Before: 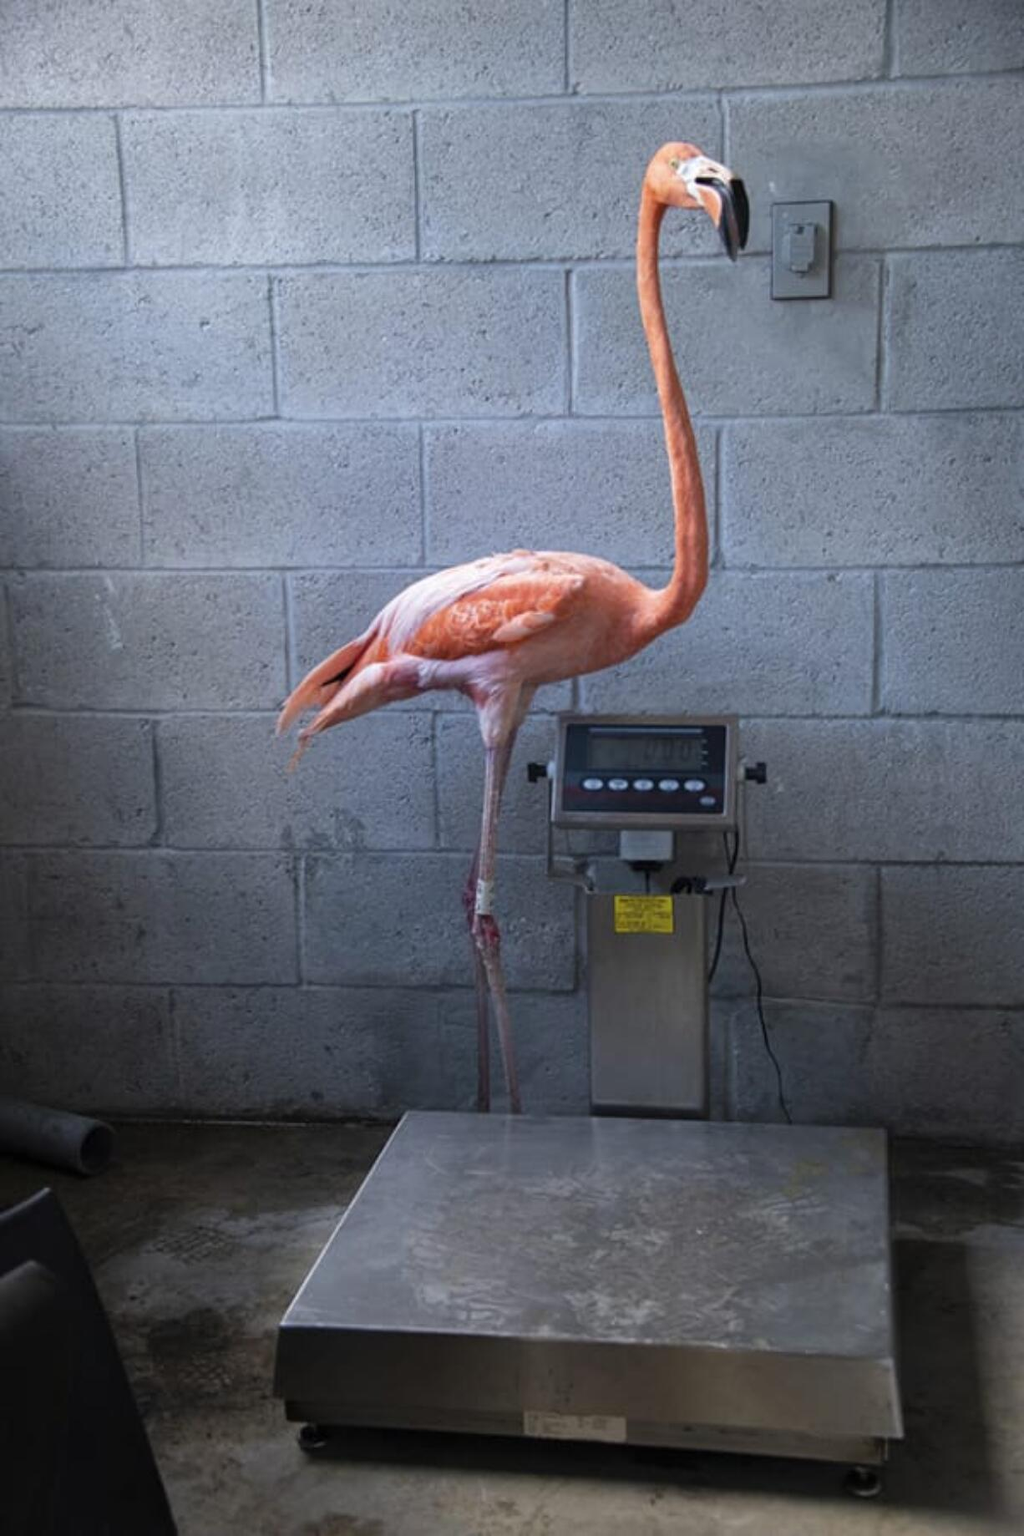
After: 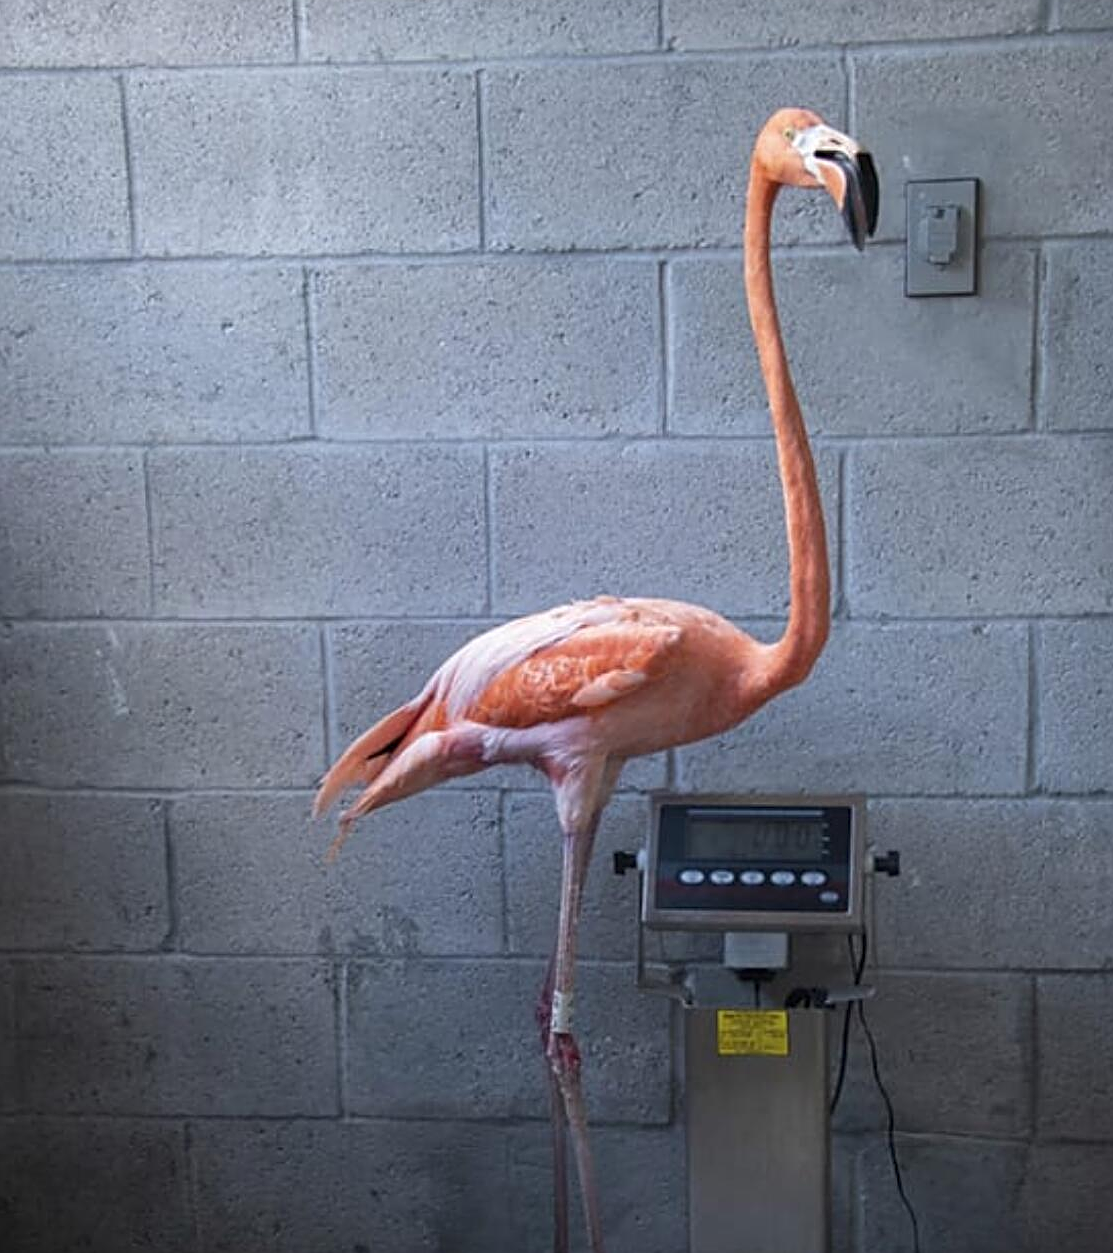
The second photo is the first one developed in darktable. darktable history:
crop: left 1.515%, top 3.384%, right 7.699%, bottom 28.473%
sharpen: amount 0.594
